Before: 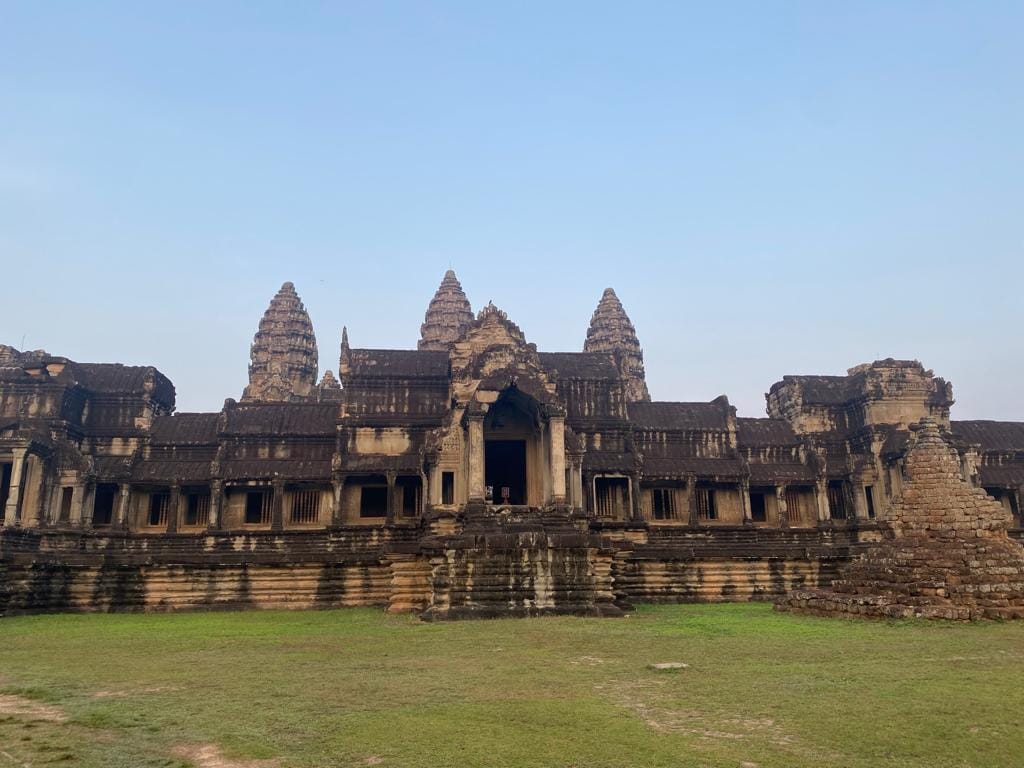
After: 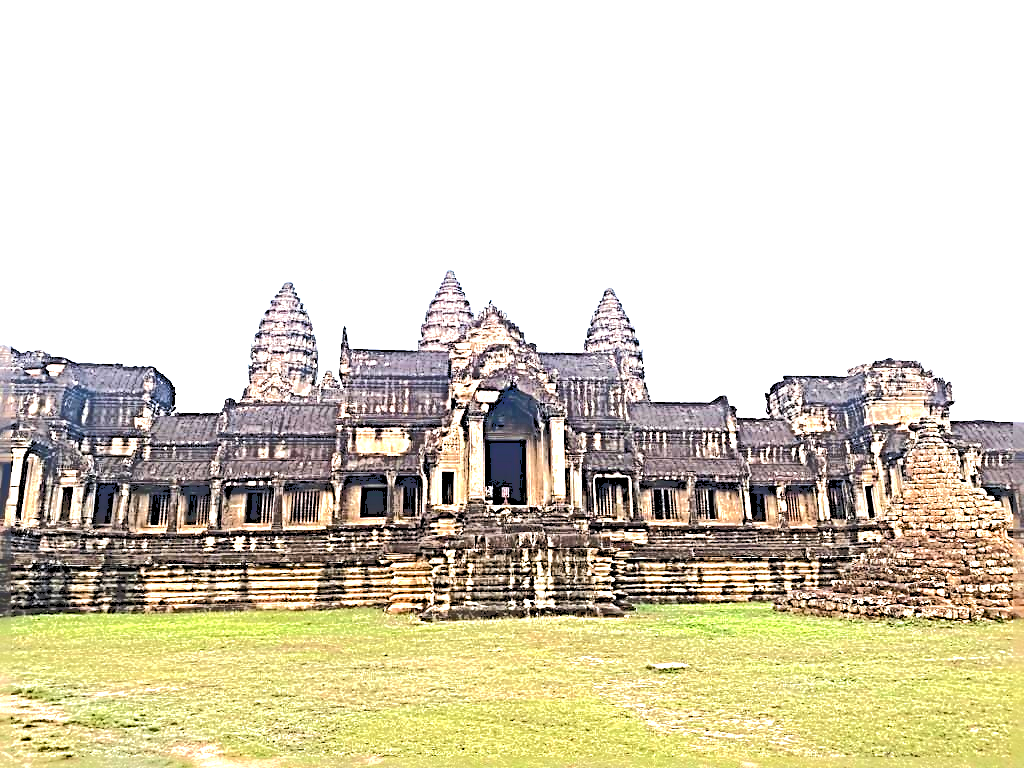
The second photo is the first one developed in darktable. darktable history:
exposure: black level correction 0, exposure 1.995 EV, compensate highlight preservation false
tone curve: curves: ch0 [(0, 0) (0.003, 0.219) (0.011, 0.219) (0.025, 0.223) (0.044, 0.226) (0.069, 0.232) (0.1, 0.24) (0.136, 0.245) (0.177, 0.257) (0.224, 0.281) (0.277, 0.324) (0.335, 0.392) (0.399, 0.484) (0.468, 0.585) (0.543, 0.672) (0.623, 0.741) (0.709, 0.788) (0.801, 0.835) (0.898, 0.878) (1, 1)], color space Lab, independent channels, preserve colors none
sharpen: radius 4.042, amount 1.989
